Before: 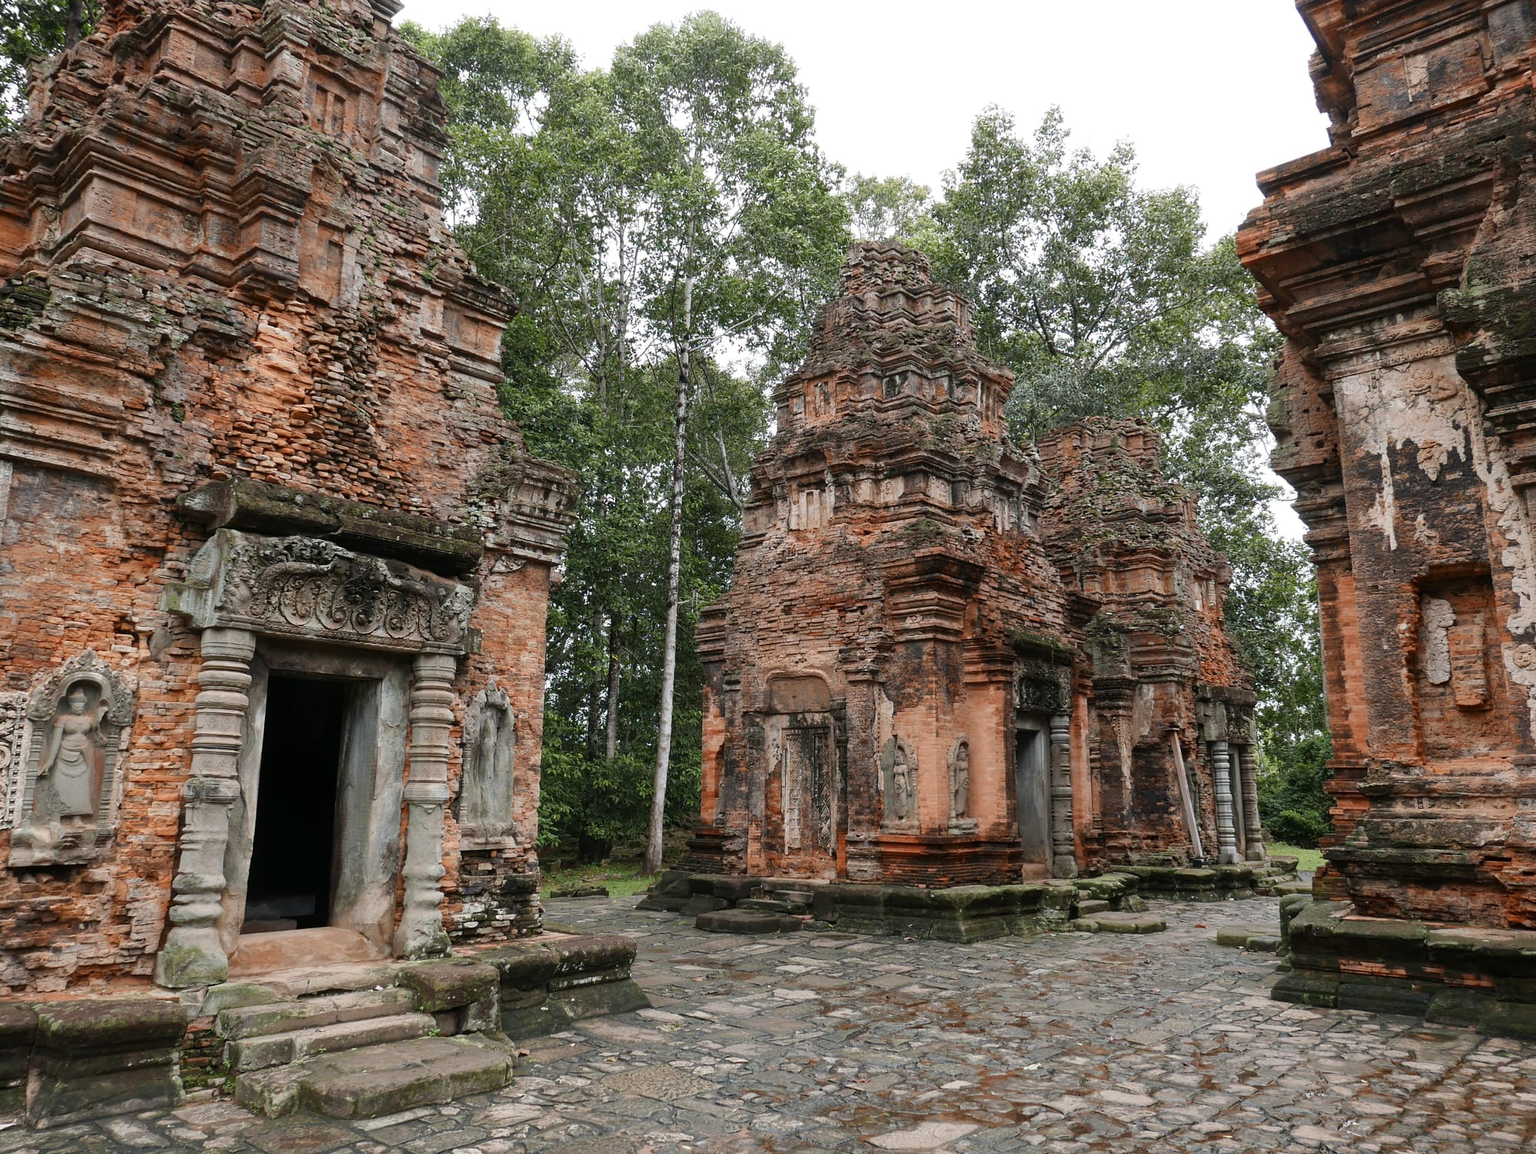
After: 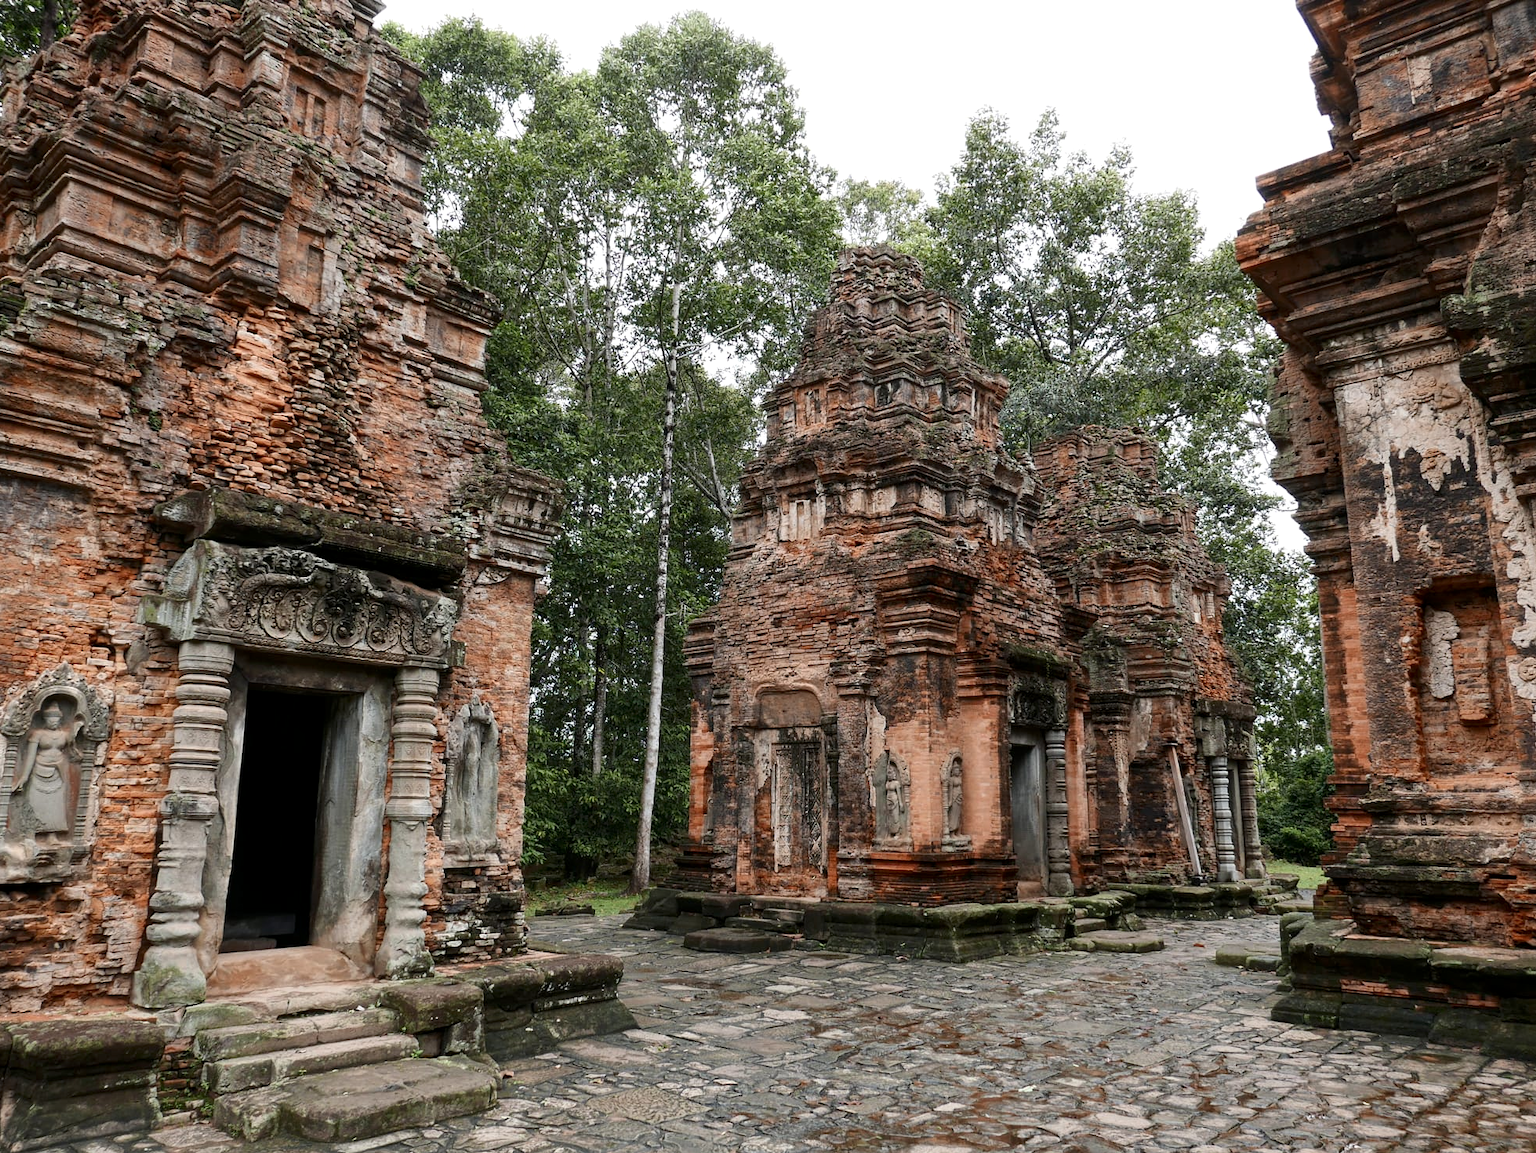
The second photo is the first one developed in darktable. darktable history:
contrast brightness saturation: contrast 0.14
tone equalizer: on, module defaults
local contrast: highlights 100%, shadows 100%, detail 120%, midtone range 0.2
crop: left 1.743%, right 0.268%, bottom 2.011%
